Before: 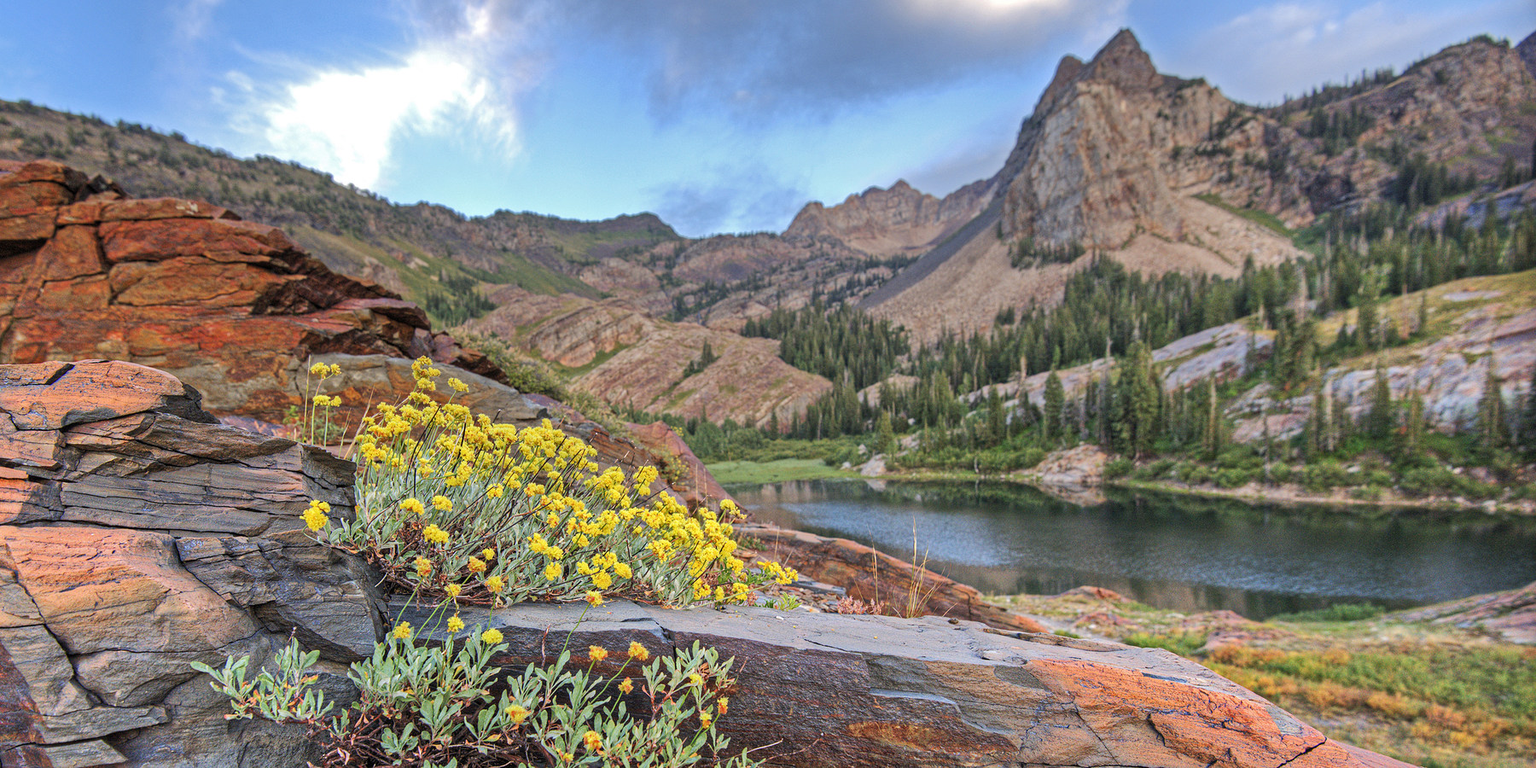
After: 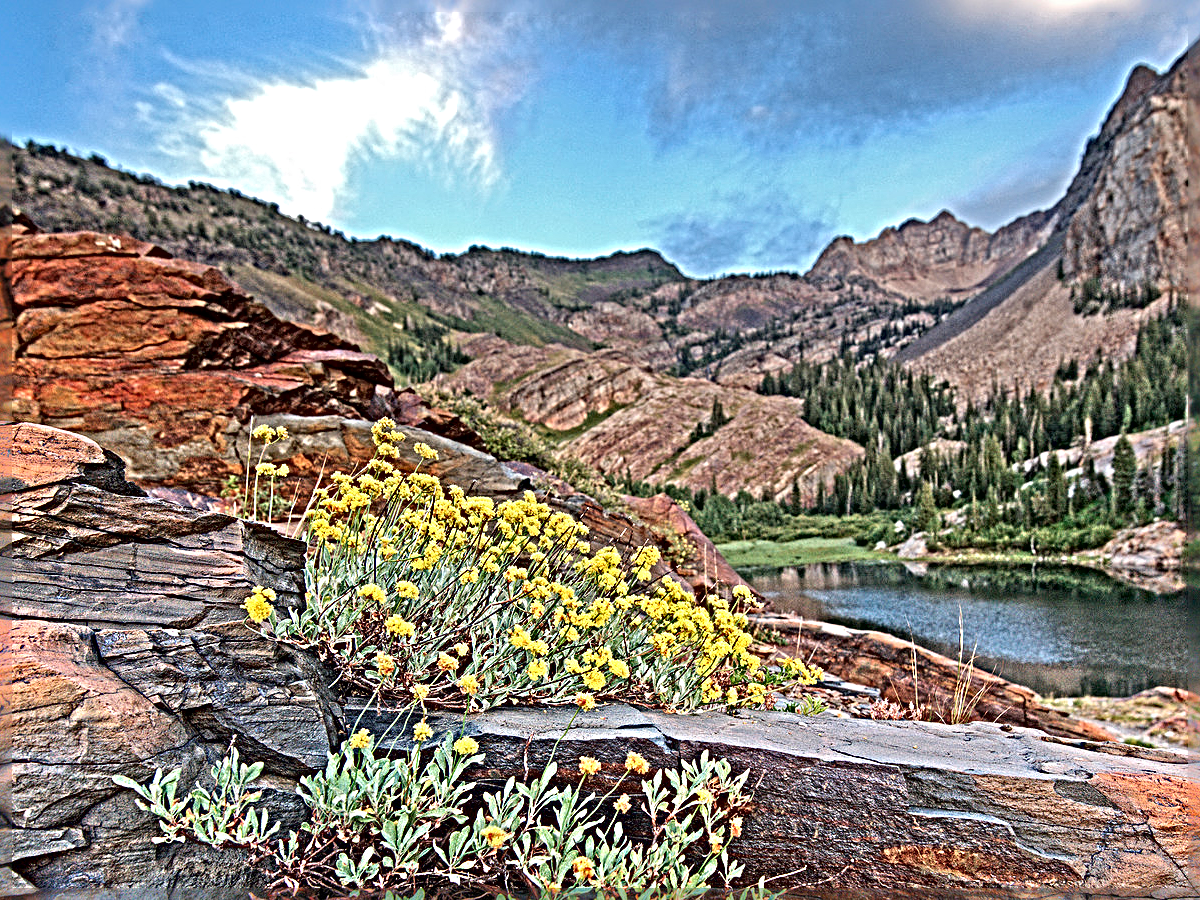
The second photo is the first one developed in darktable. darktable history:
contrast brightness saturation: saturation -0.049
sharpen: radius 6.264, amount 1.792, threshold 0.078
crop and rotate: left 6.206%, right 27.083%
